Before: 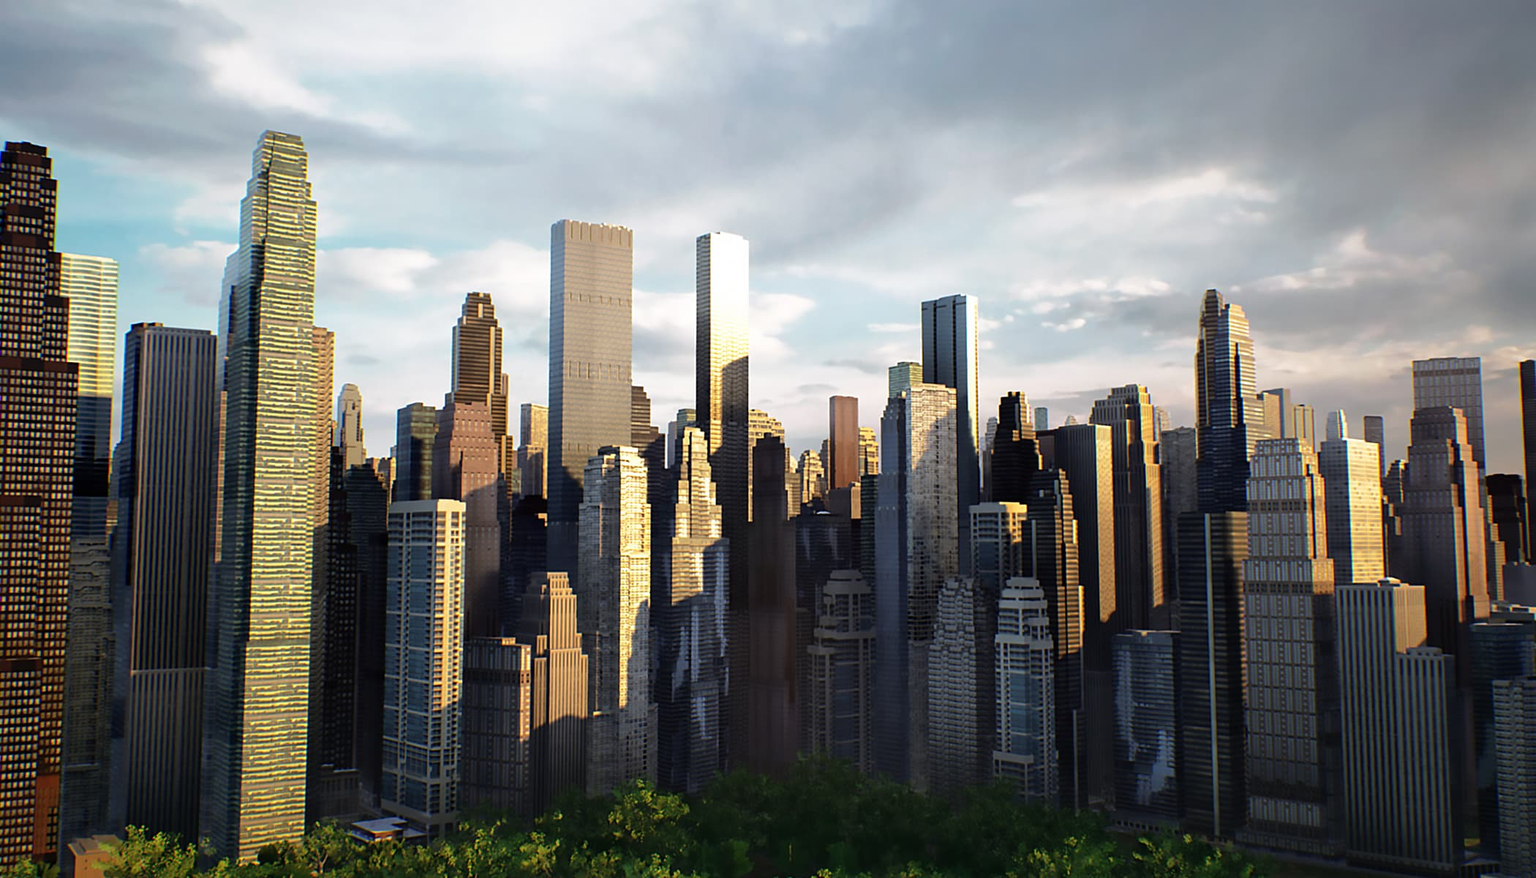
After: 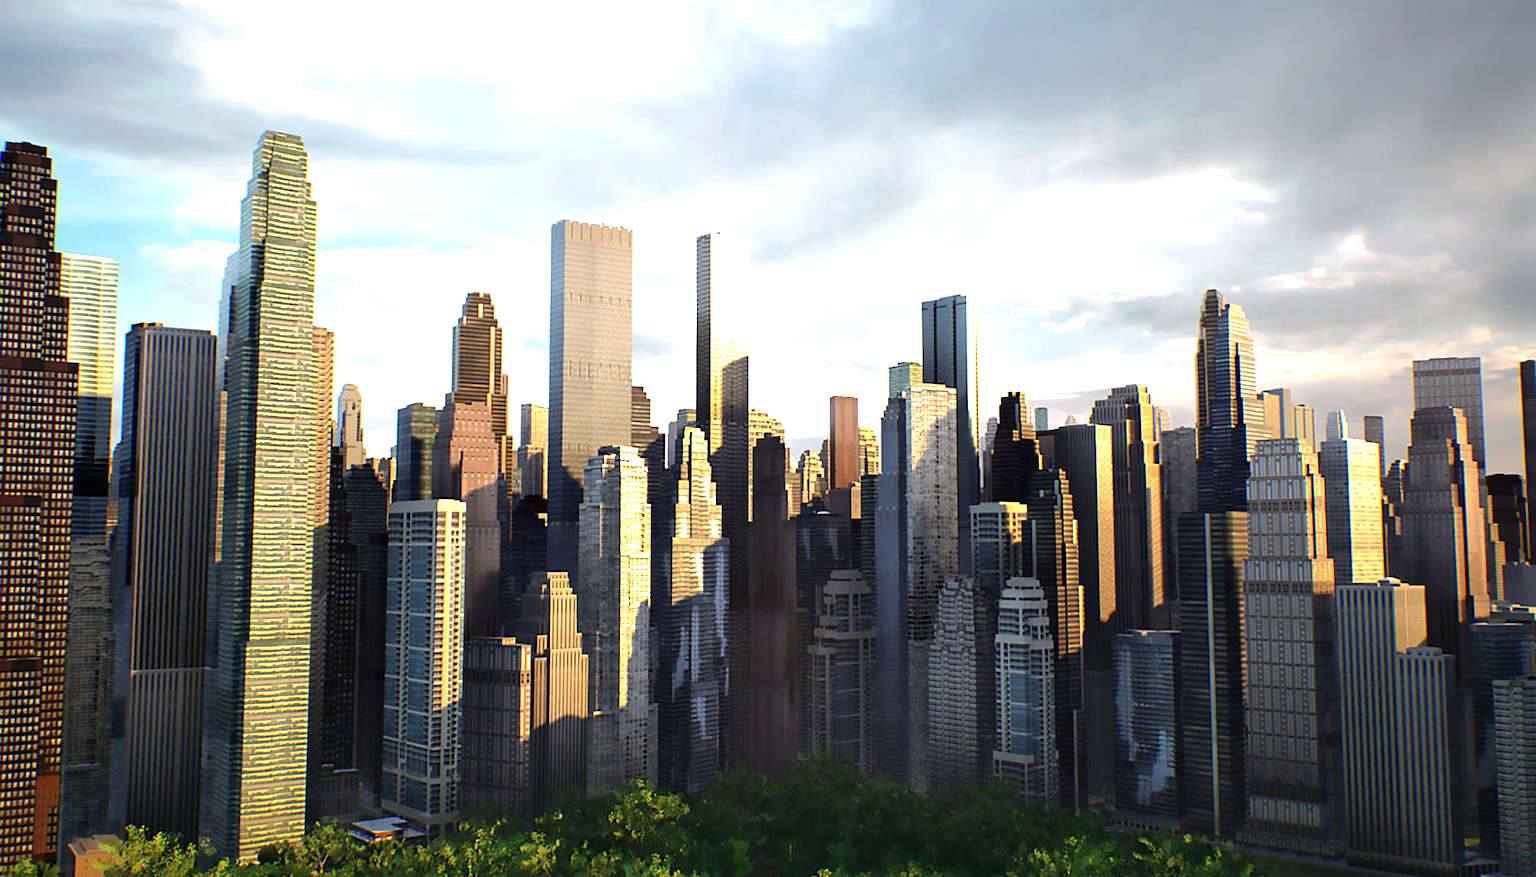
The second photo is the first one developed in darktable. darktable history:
exposure: exposure 0.651 EV, compensate exposure bias true, compensate highlight preservation false
